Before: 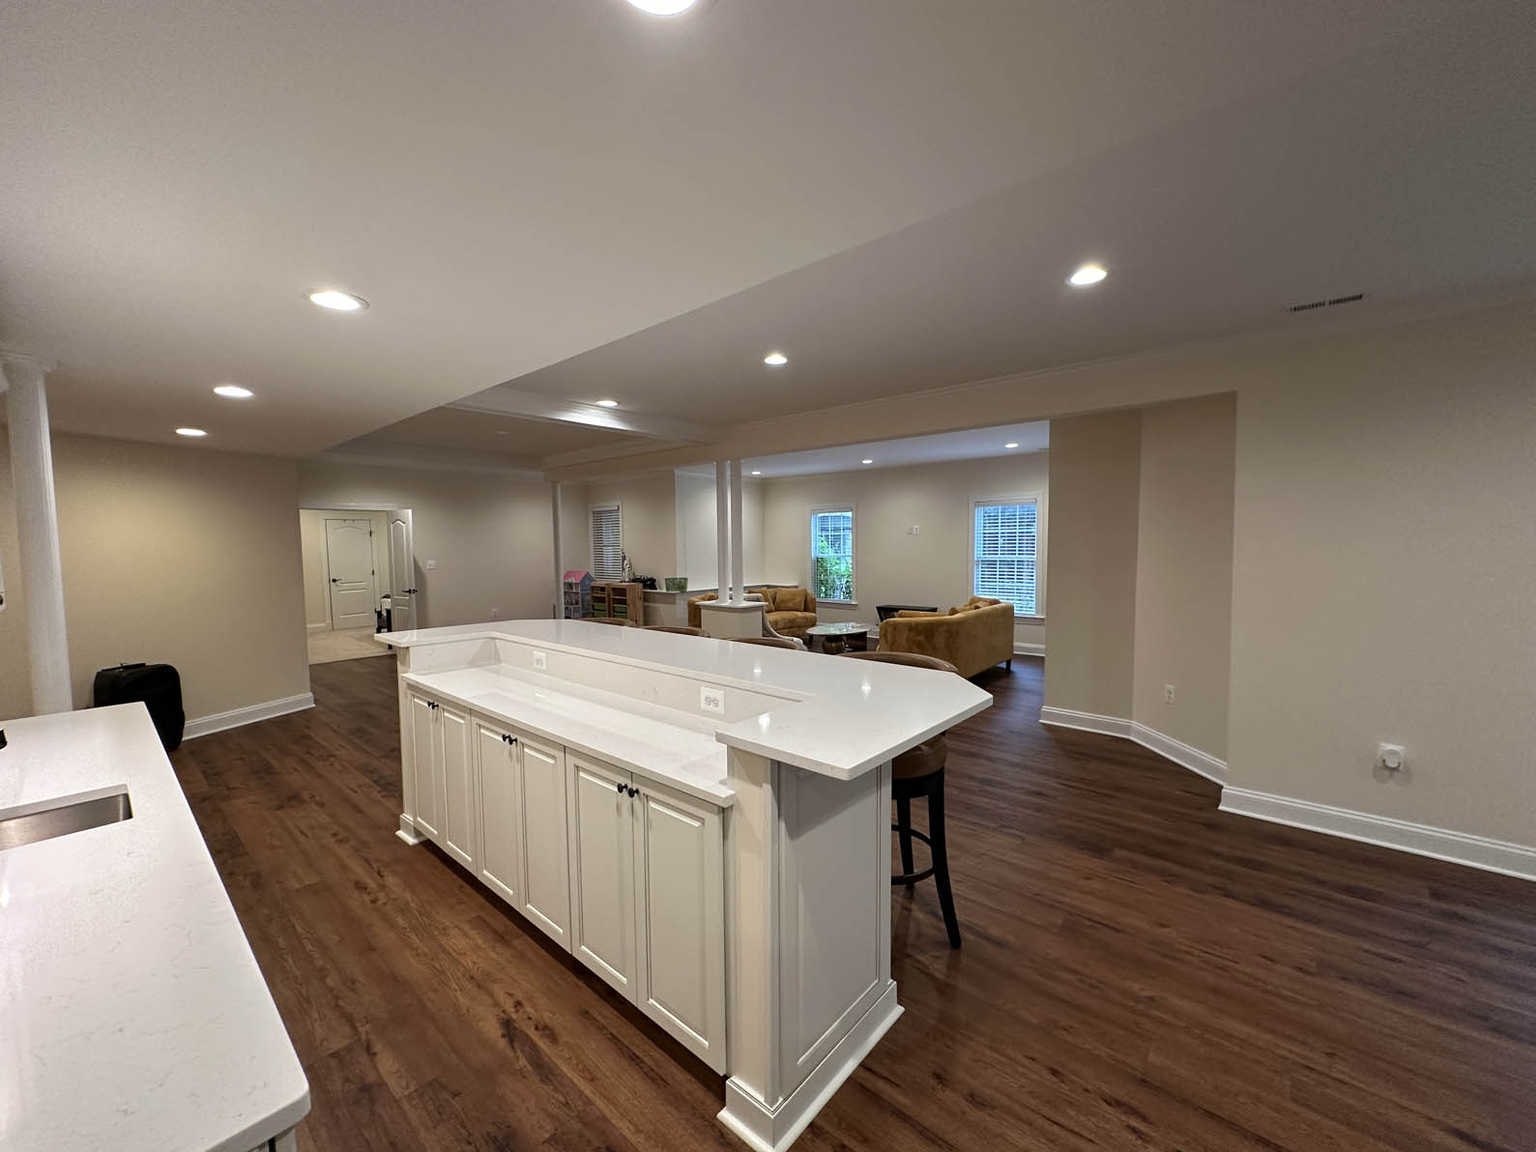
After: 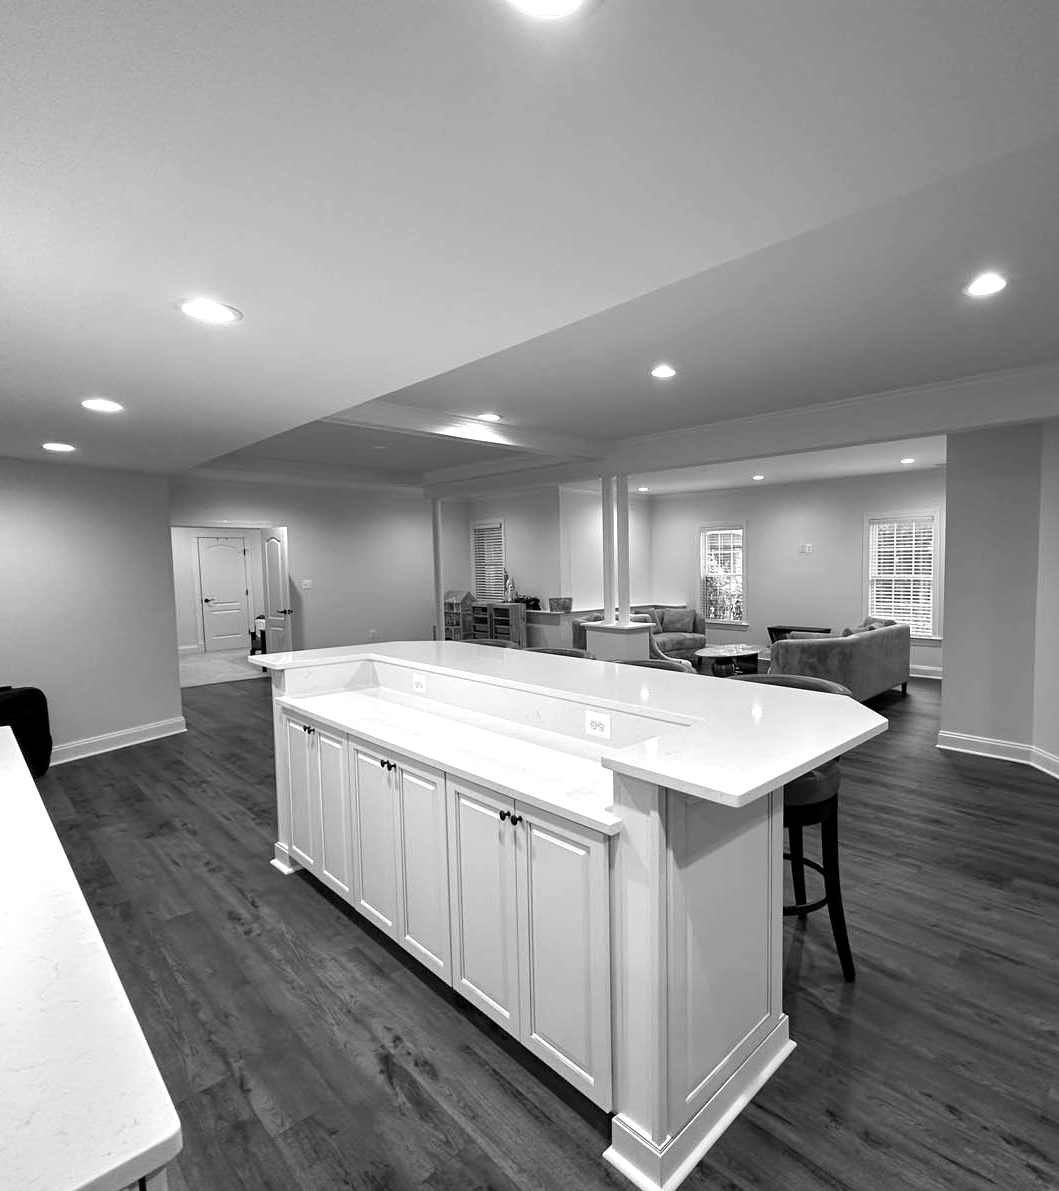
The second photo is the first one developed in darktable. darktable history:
crop and rotate: left 8.786%, right 24.548%
monochrome: size 3.1
exposure: black level correction 0.001, exposure 0.5 EV, compensate exposure bias true, compensate highlight preservation false
